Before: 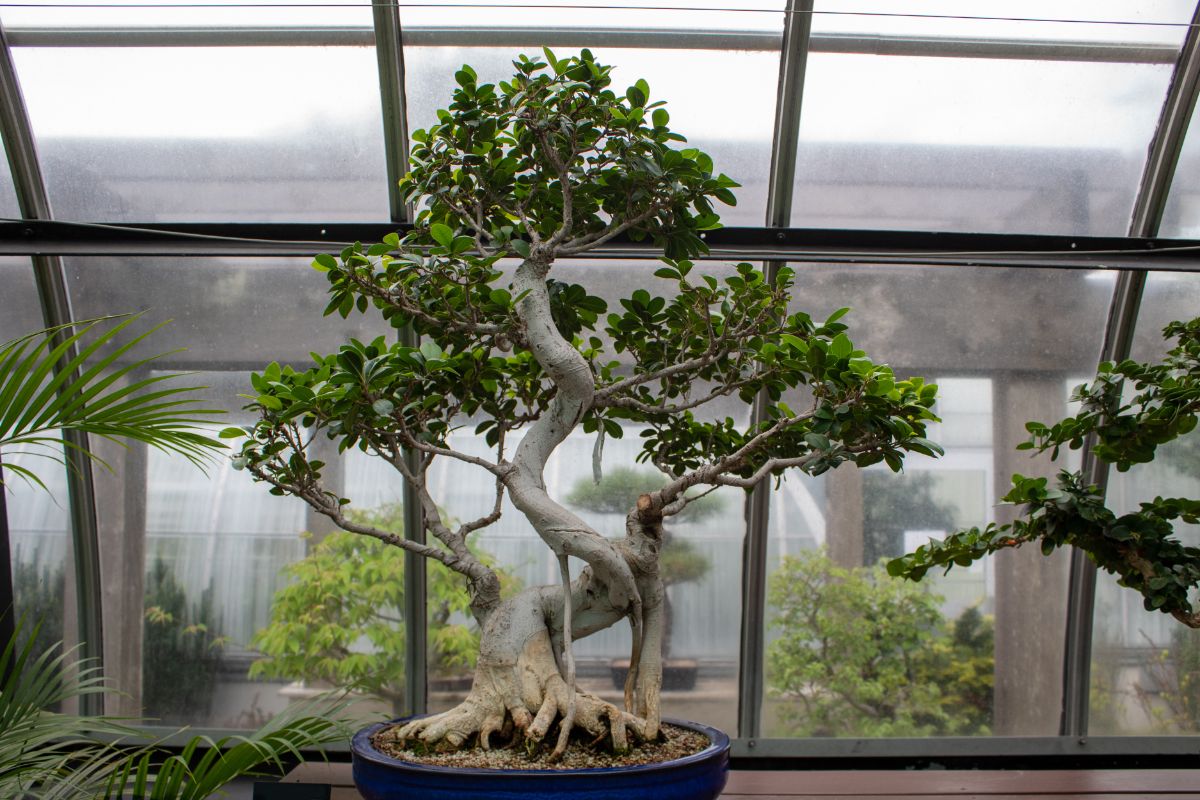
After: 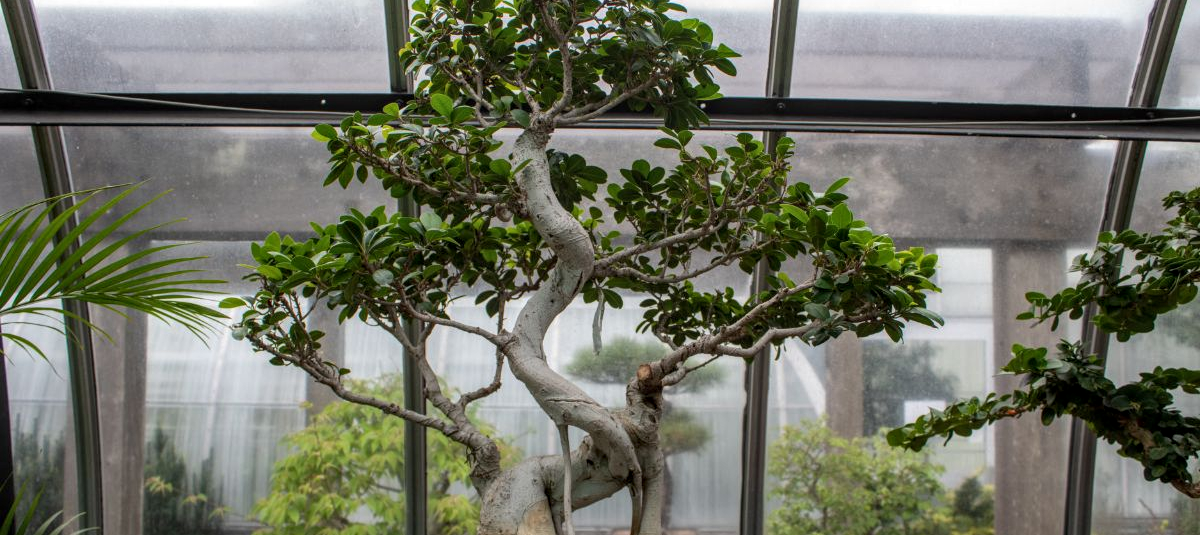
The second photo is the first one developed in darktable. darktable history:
crop: top 16.348%, bottom 16.708%
local contrast: on, module defaults
